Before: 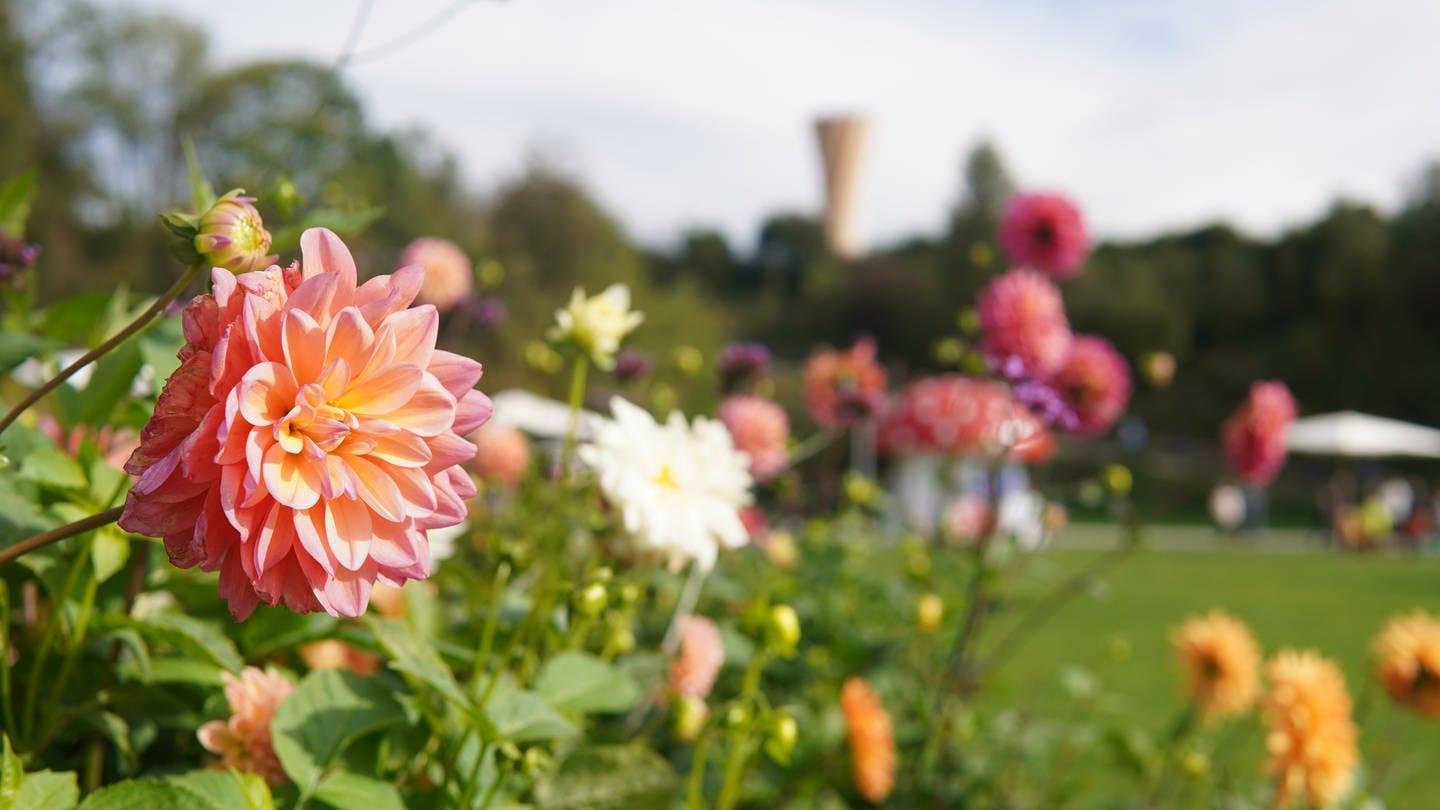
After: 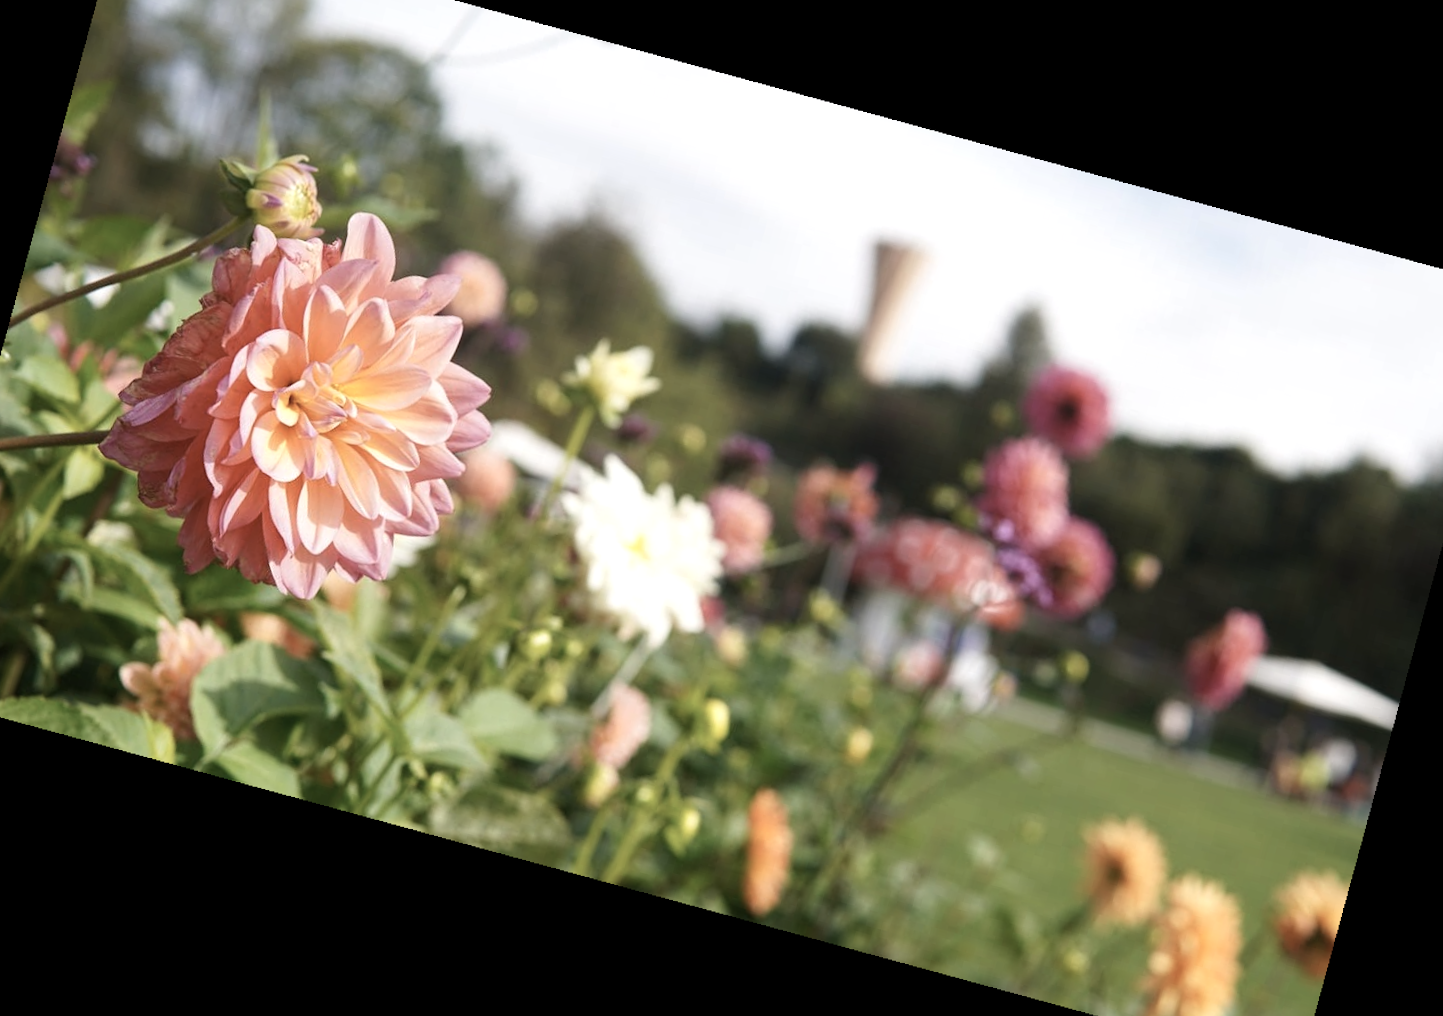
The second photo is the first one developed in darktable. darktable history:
exposure: exposure 0.217 EV, compensate highlight preservation false
crop and rotate: angle -1.96°, left 3.097%, top 4.154%, right 1.586%, bottom 0.529%
rotate and perspective: rotation 13.27°, automatic cropping off
contrast brightness saturation: contrast 0.1, saturation -0.36
